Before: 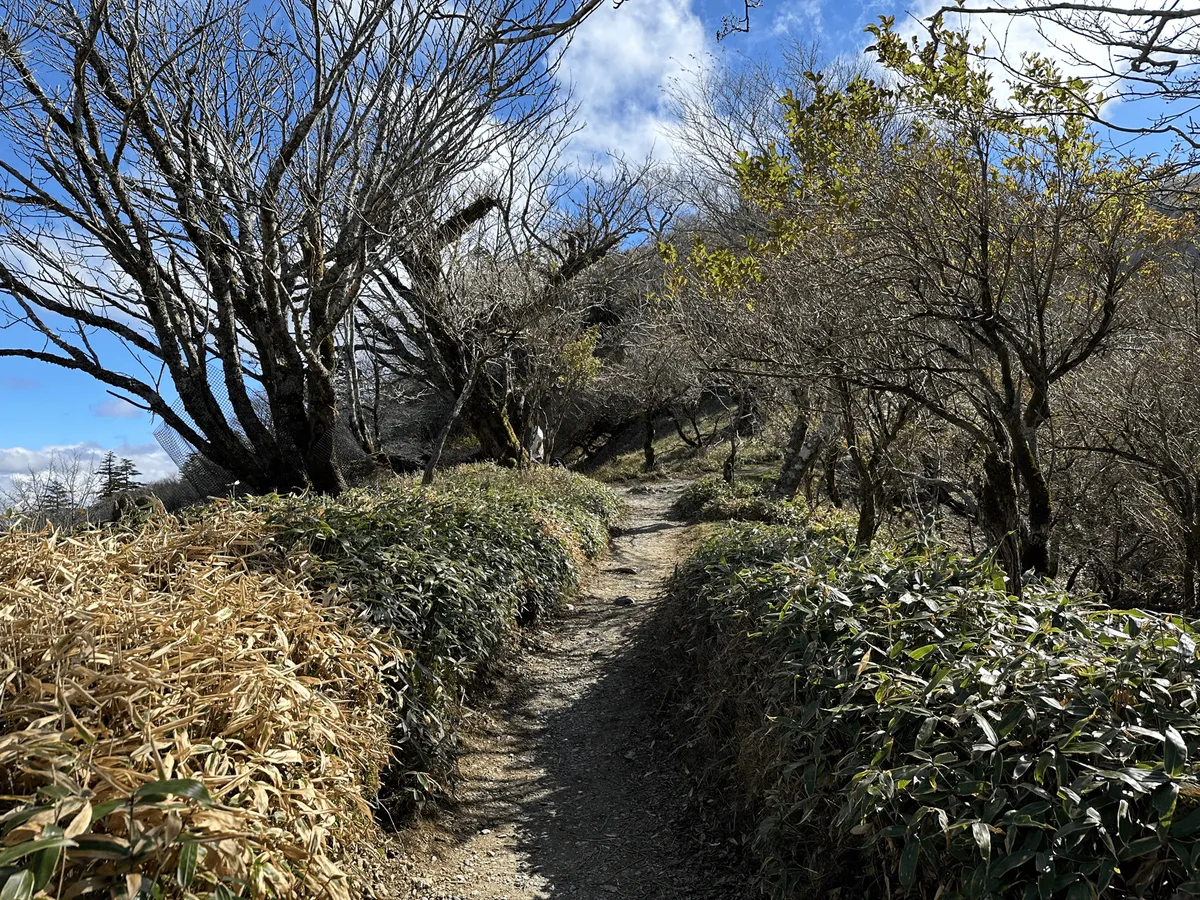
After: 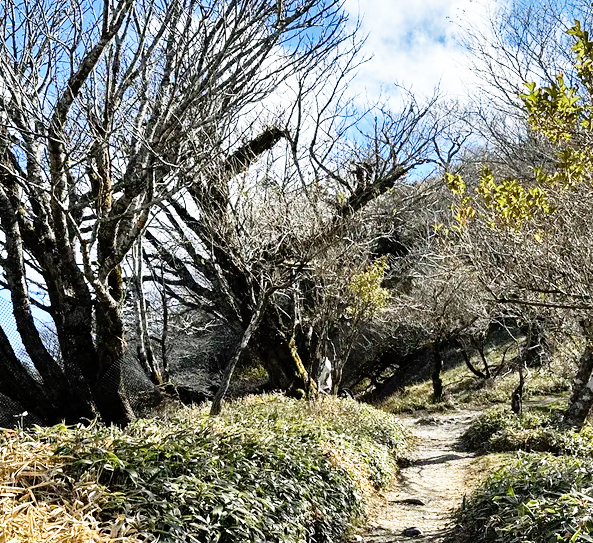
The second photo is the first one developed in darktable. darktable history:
crop: left 17.742%, top 7.714%, right 32.794%, bottom 31.874%
shadows and highlights: low approximation 0.01, soften with gaussian
base curve: curves: ch0 [(0, 0) (0.012, 0.01) (0.073, 0.168) (0.31, 0.711) (0.645, 0.957) (1, 1)], preserve colors none
